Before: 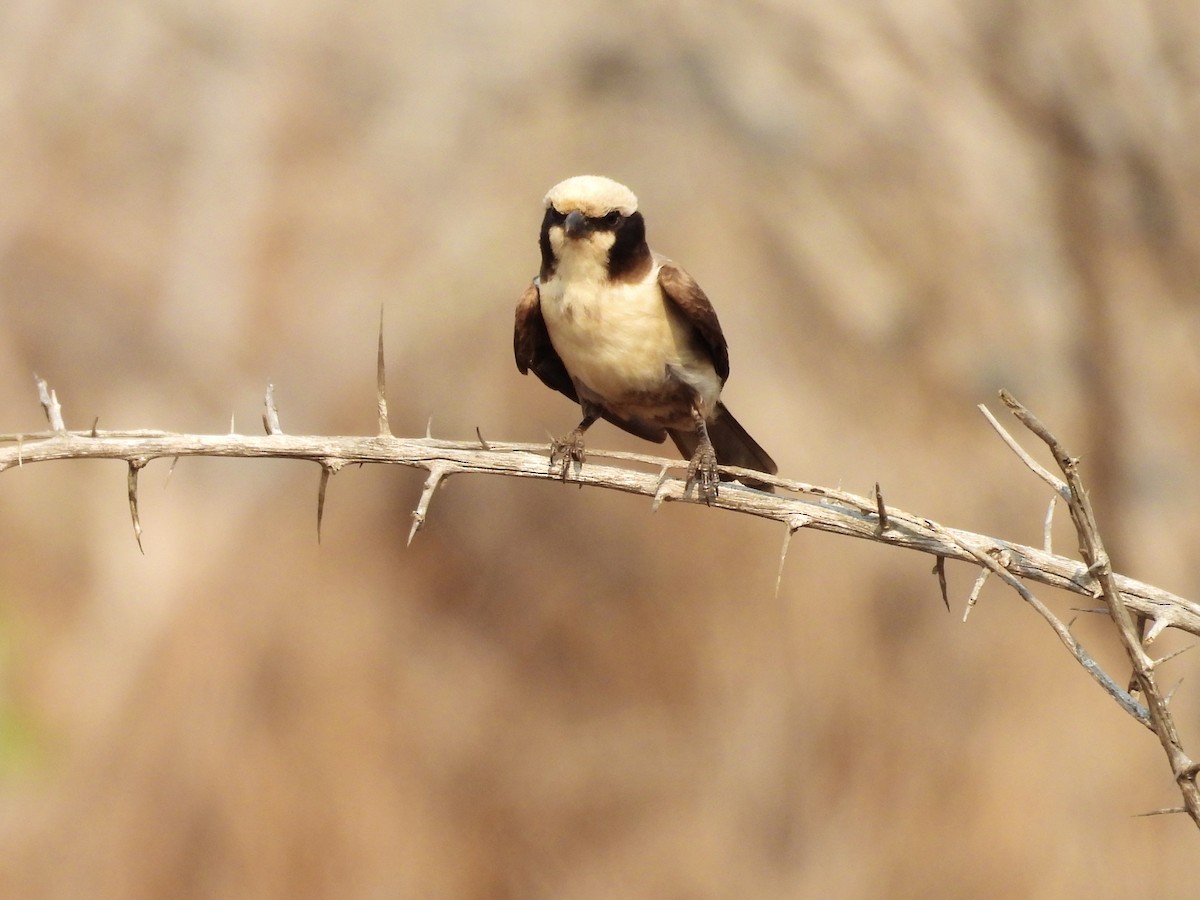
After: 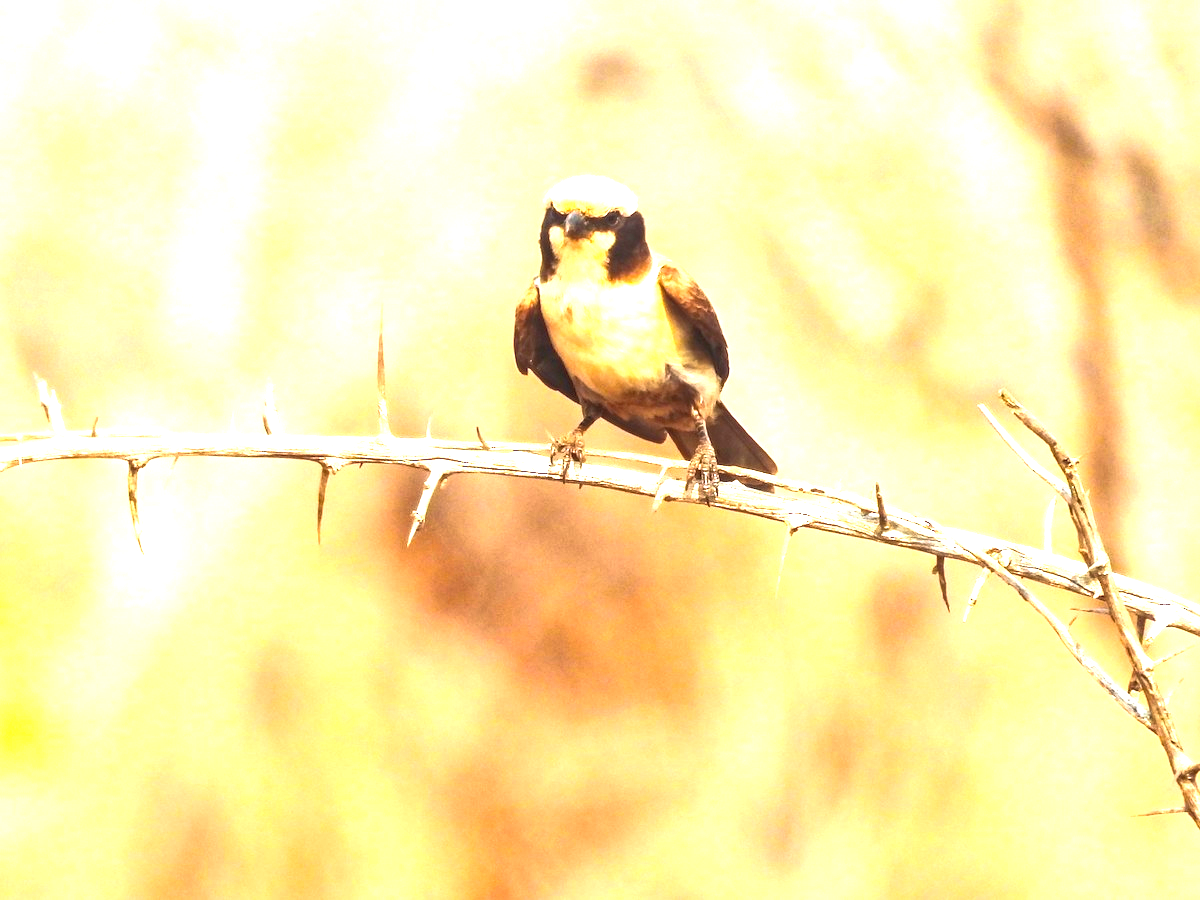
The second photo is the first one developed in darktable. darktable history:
color balance rgb: power › chroma 0.238%, power › hue 60.41°, perceptual saturation grading › global saturation -0.107%, perceptual brilliance grading › global brilliance 29.462%, perceptual brilliance grading › highlights 49.254%, perceptual brilliance grading › mid-tones 50.348%, perceptual brilliance grading › shadows -21.769%, contrast -29.497%
local contrast: on, module defaults
